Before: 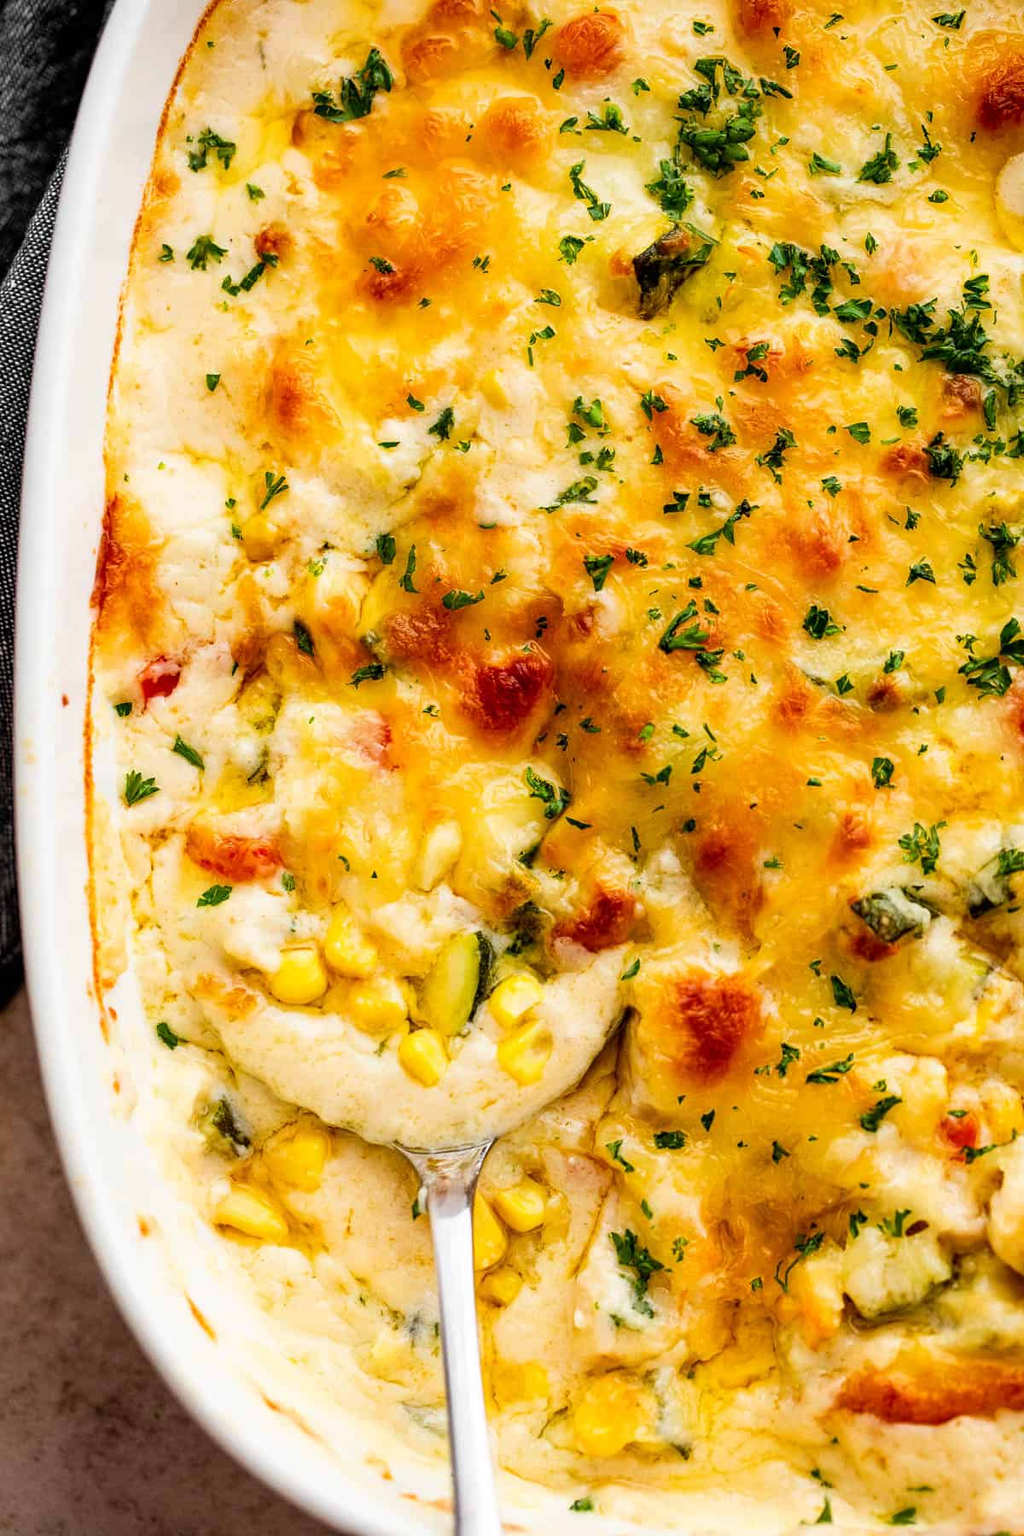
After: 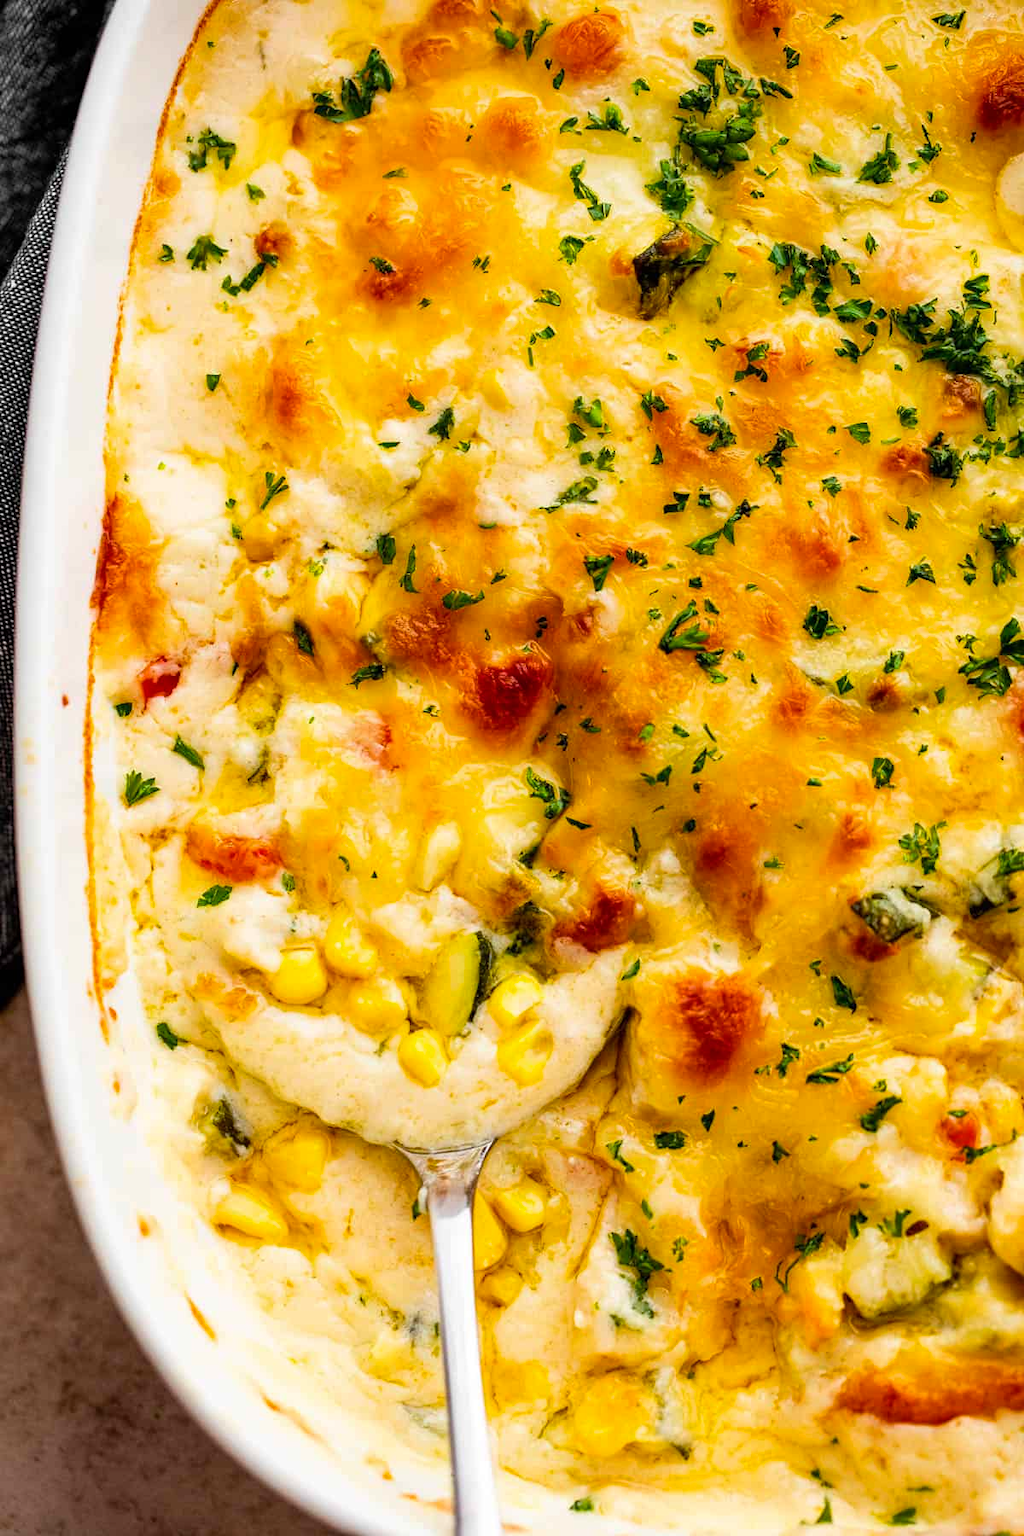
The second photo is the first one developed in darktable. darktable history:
color balance rgb: perceptual saturation grading › global saturation 10%, global vibrance 10%
